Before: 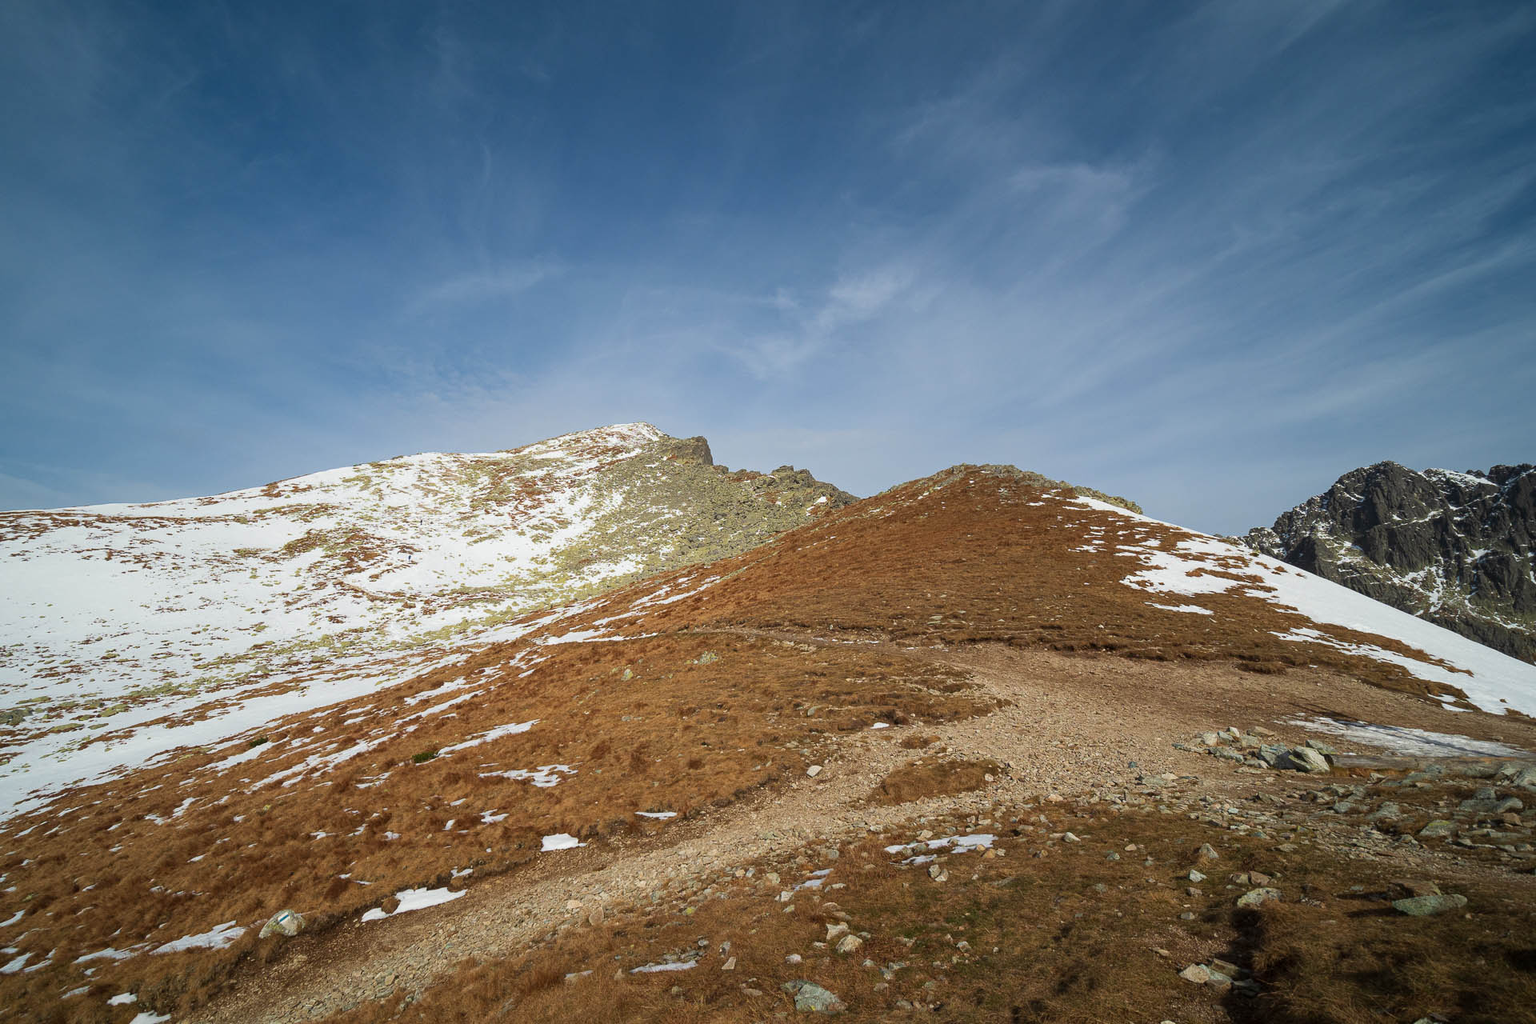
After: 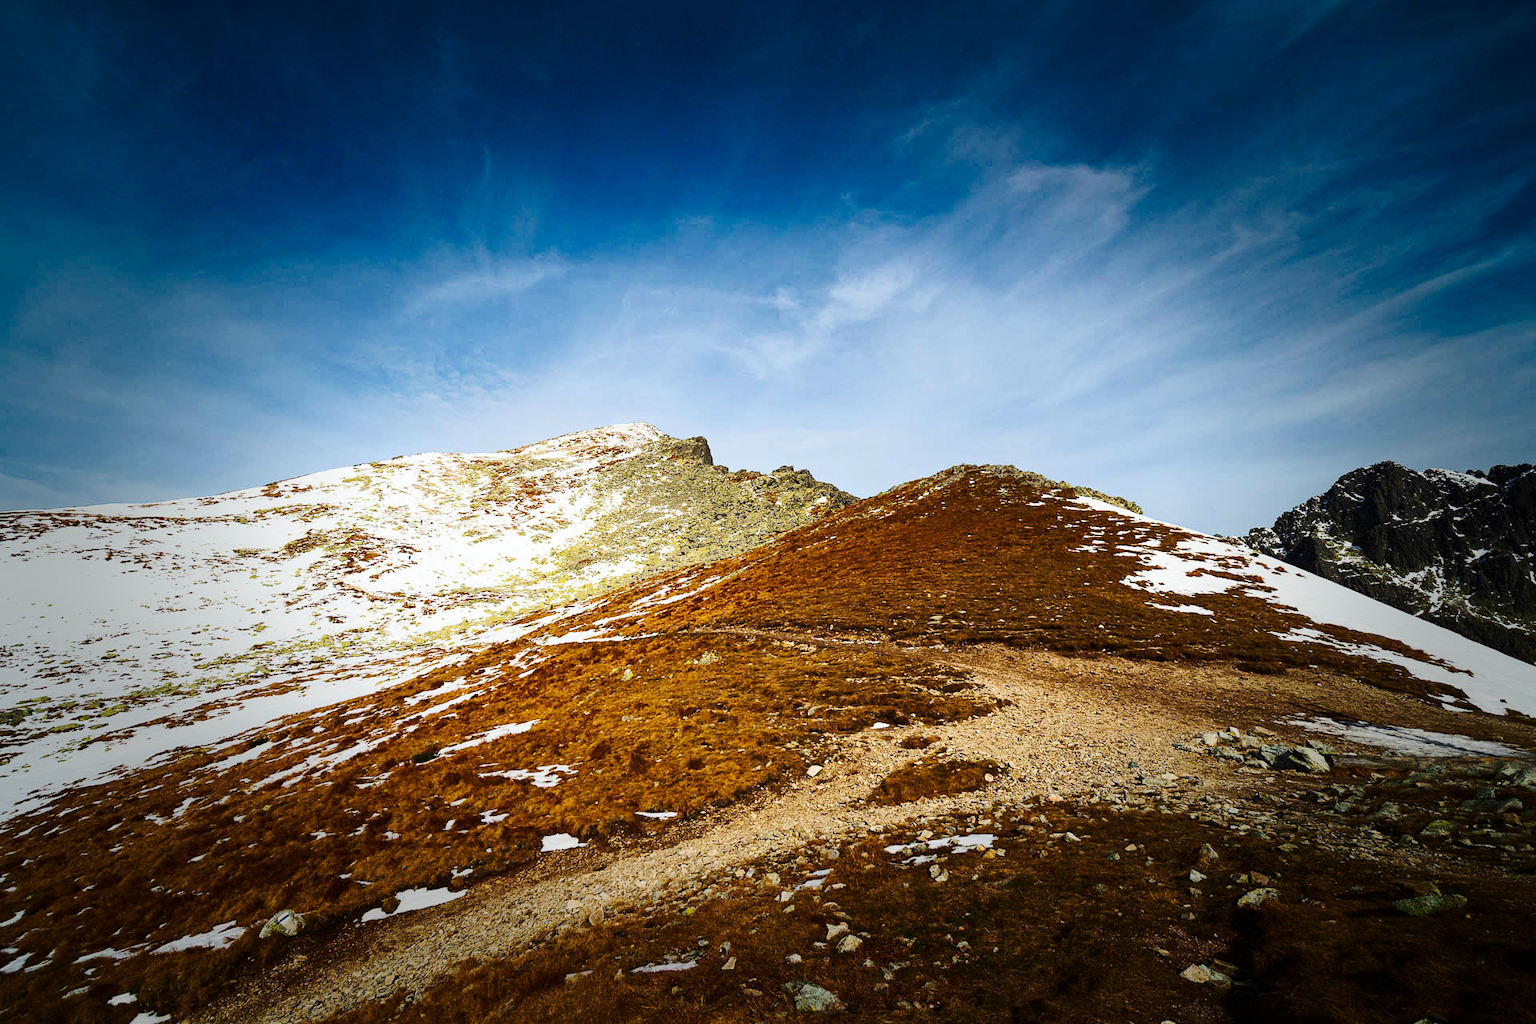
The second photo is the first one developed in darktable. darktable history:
vignetting: fall-off start 47.5%, saturation -0.023, automatic ratio true, width/height ratio 1.29, dithering 8-bit output, unbound false
contrast brightness saturation: contrast 0.275
color balance rgb: power › hue 315.82°, linear chroma grading › global chroma 15.294%, perceptual saturation grading › global saturation 17.291%, perceptual brilliance grading › highlights 4.607%, perceptual brilliance grading › shadows -10.067%, global vibrance 5.121%
tone curve: curves: ch0 [(0, 0) (0.126, 0.086) (0.338, 0.307) (0.494, 0.531) (0.703, 0.762) (1, 1)]; ch1 [(0, 0) (0.346, 0.324) (0.45, 0.426) (0.5, 0.5) (0.522, 0.517) (0.55, 0.578) (1, 1)]; ch2 [(0, 0) (0.44, 0.424) (0.501, 0.499) (0.554, 0.554) (0.622, 0.667) (0.707, 0.746) (1, 1)], preserve colors none
